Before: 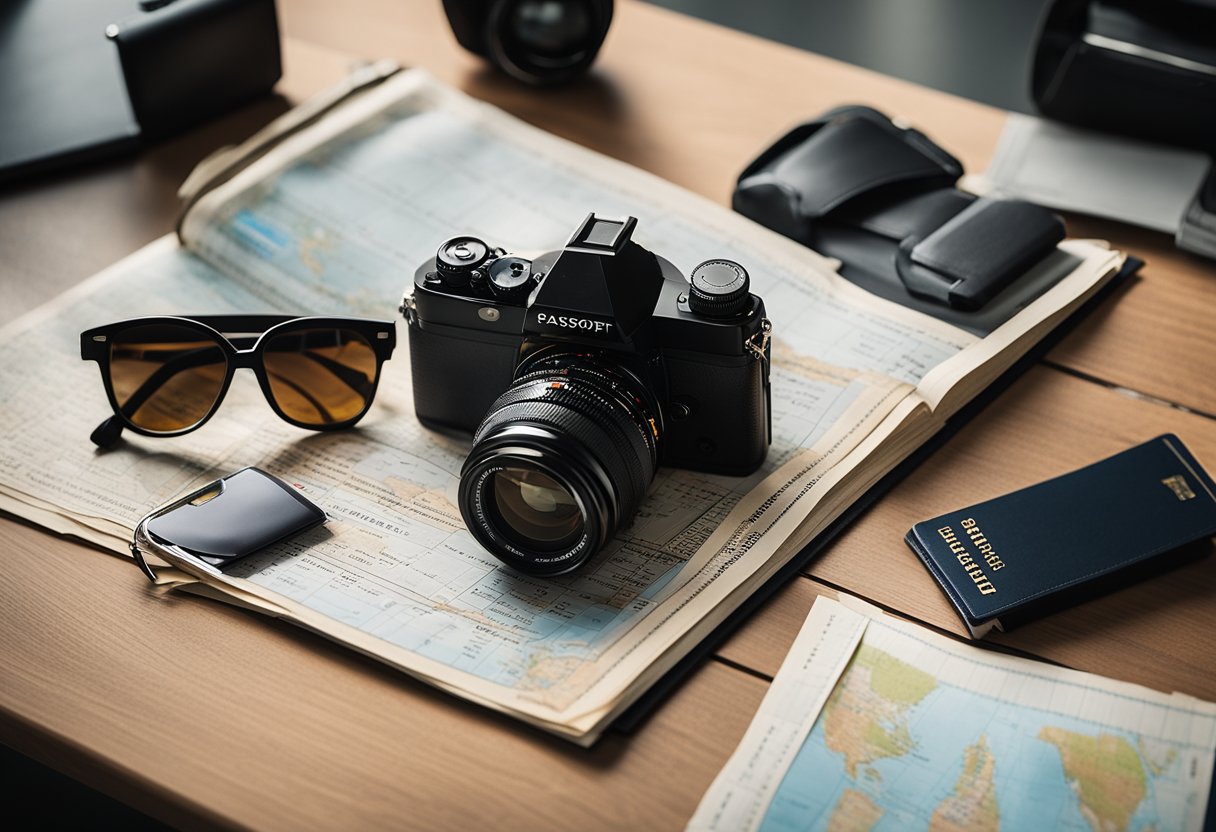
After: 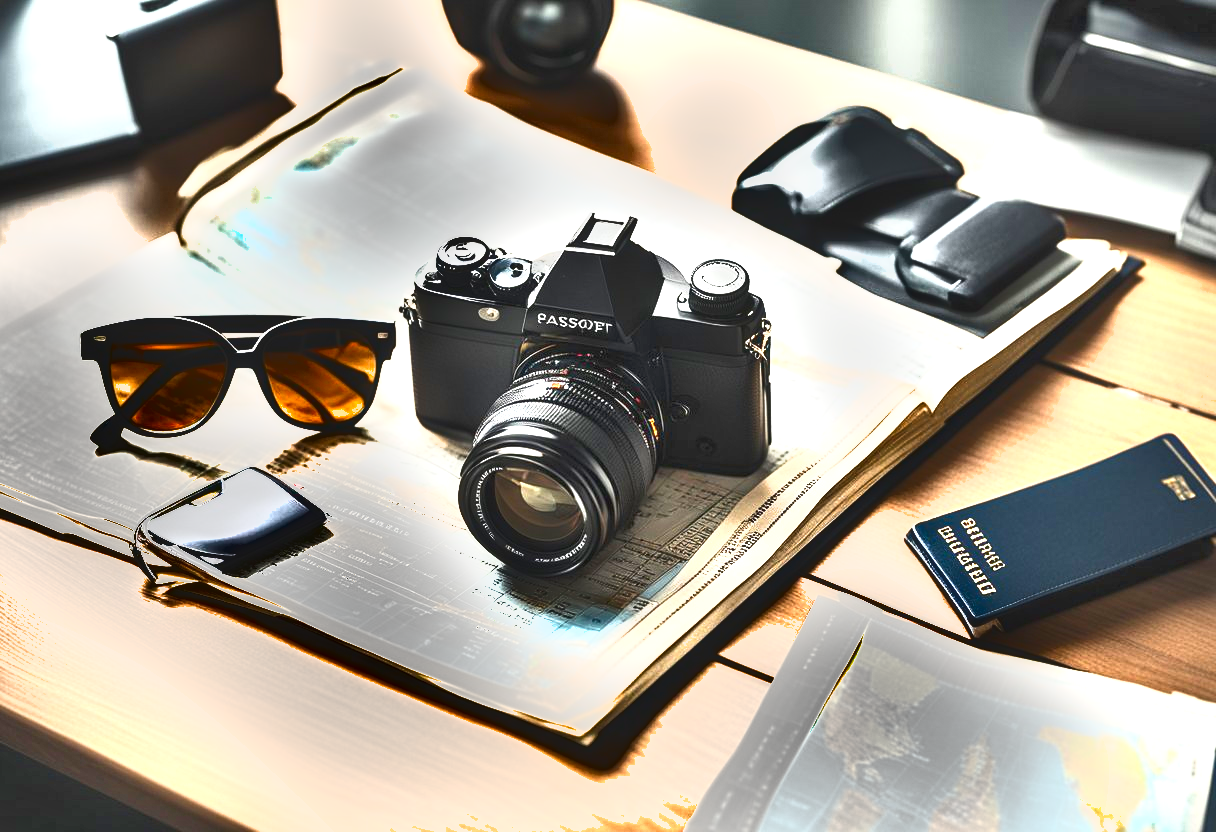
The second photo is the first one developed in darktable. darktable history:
shadows and highlights: shadows 75.15, highlights -60.93, soften with gaussian
exposure: exposure 2.273 EV, compensate highlight preservation false
base curve: curves: ch0 [(0, 0) (0.283, 0.295) (1, 1)], preserve colors none
local contrast: detail 110%
